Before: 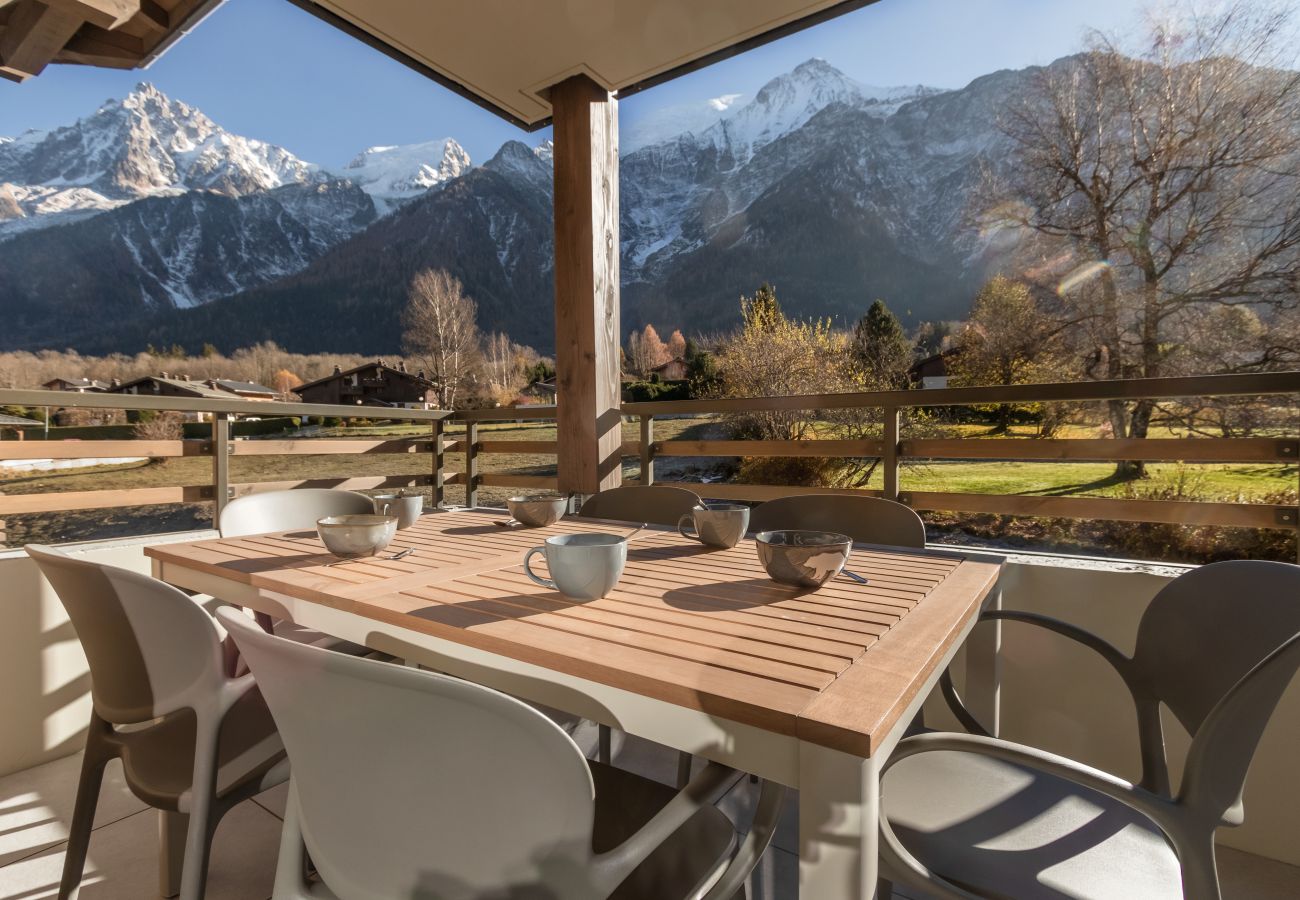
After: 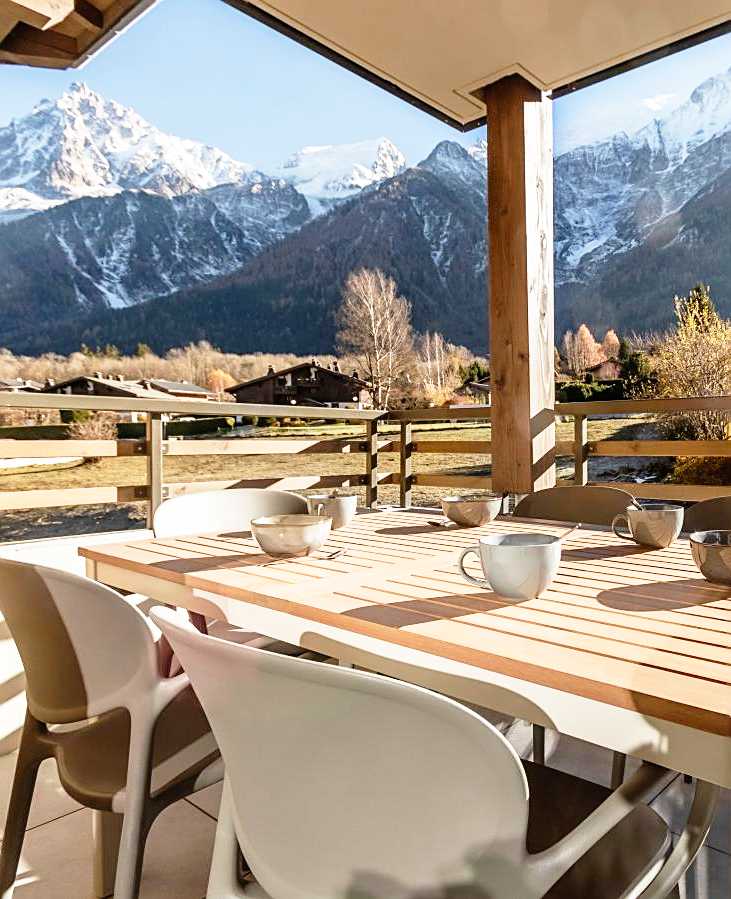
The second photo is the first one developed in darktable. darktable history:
sharpen: on, module defaults
crop: left 5.114%, right 38.589%
base curve: curves: ch0 [(0, 0) (0.012, 0.01) (0.073, 0.168) (0.31, 0.711) (0.645, 0.957) (1, 1)], preserve colors none
